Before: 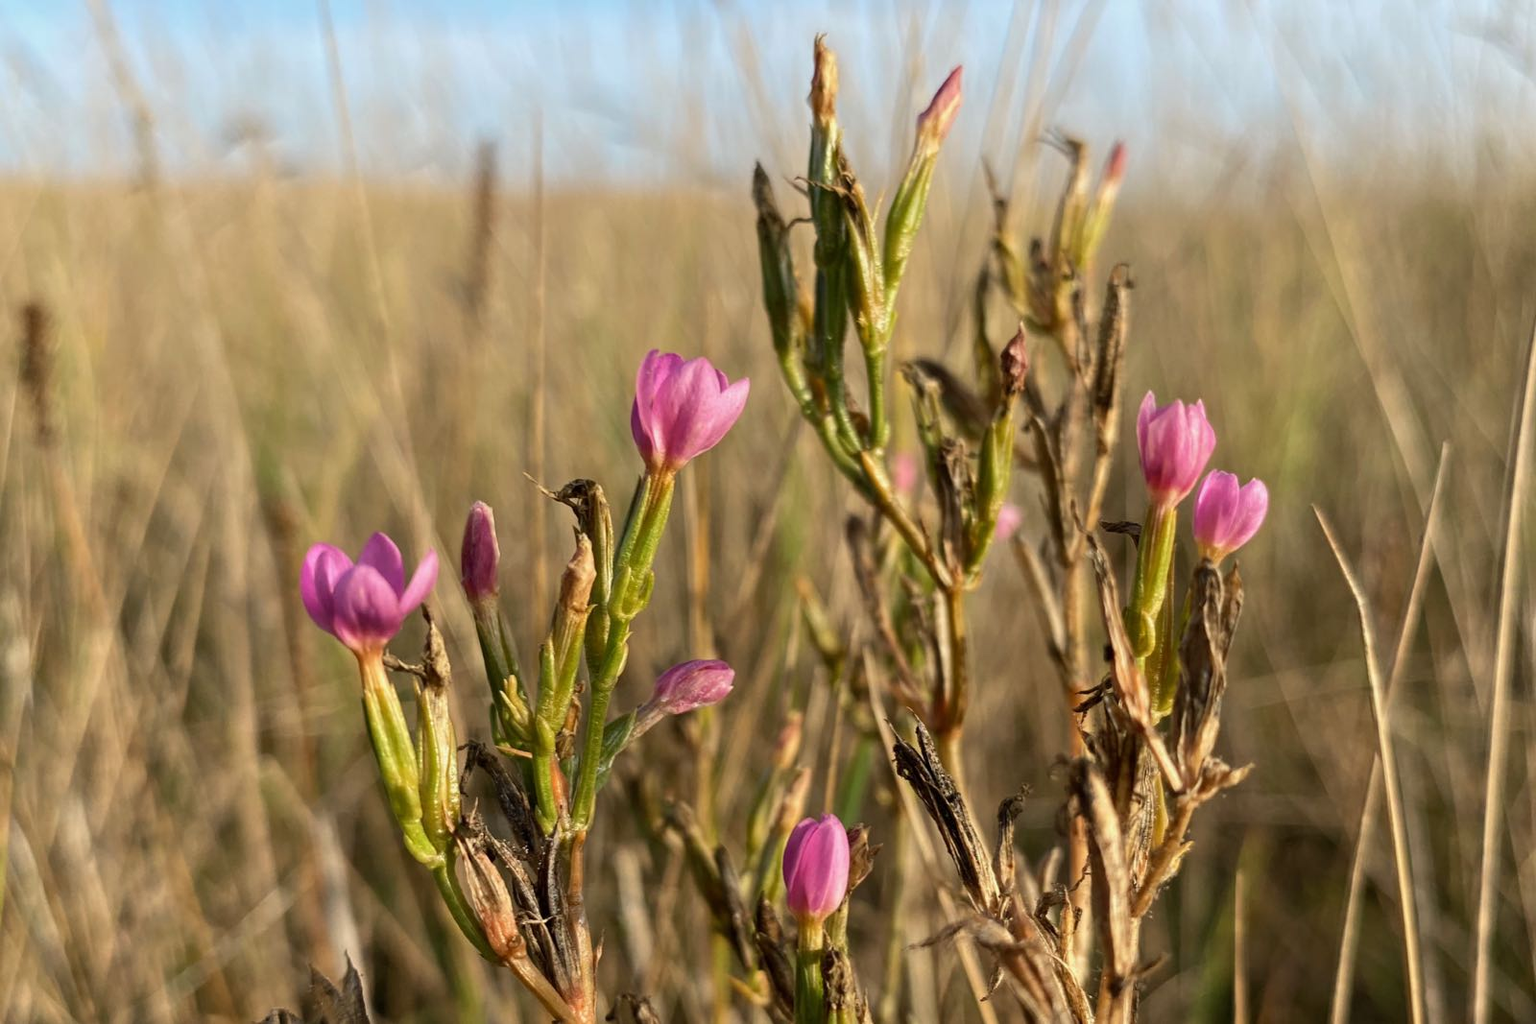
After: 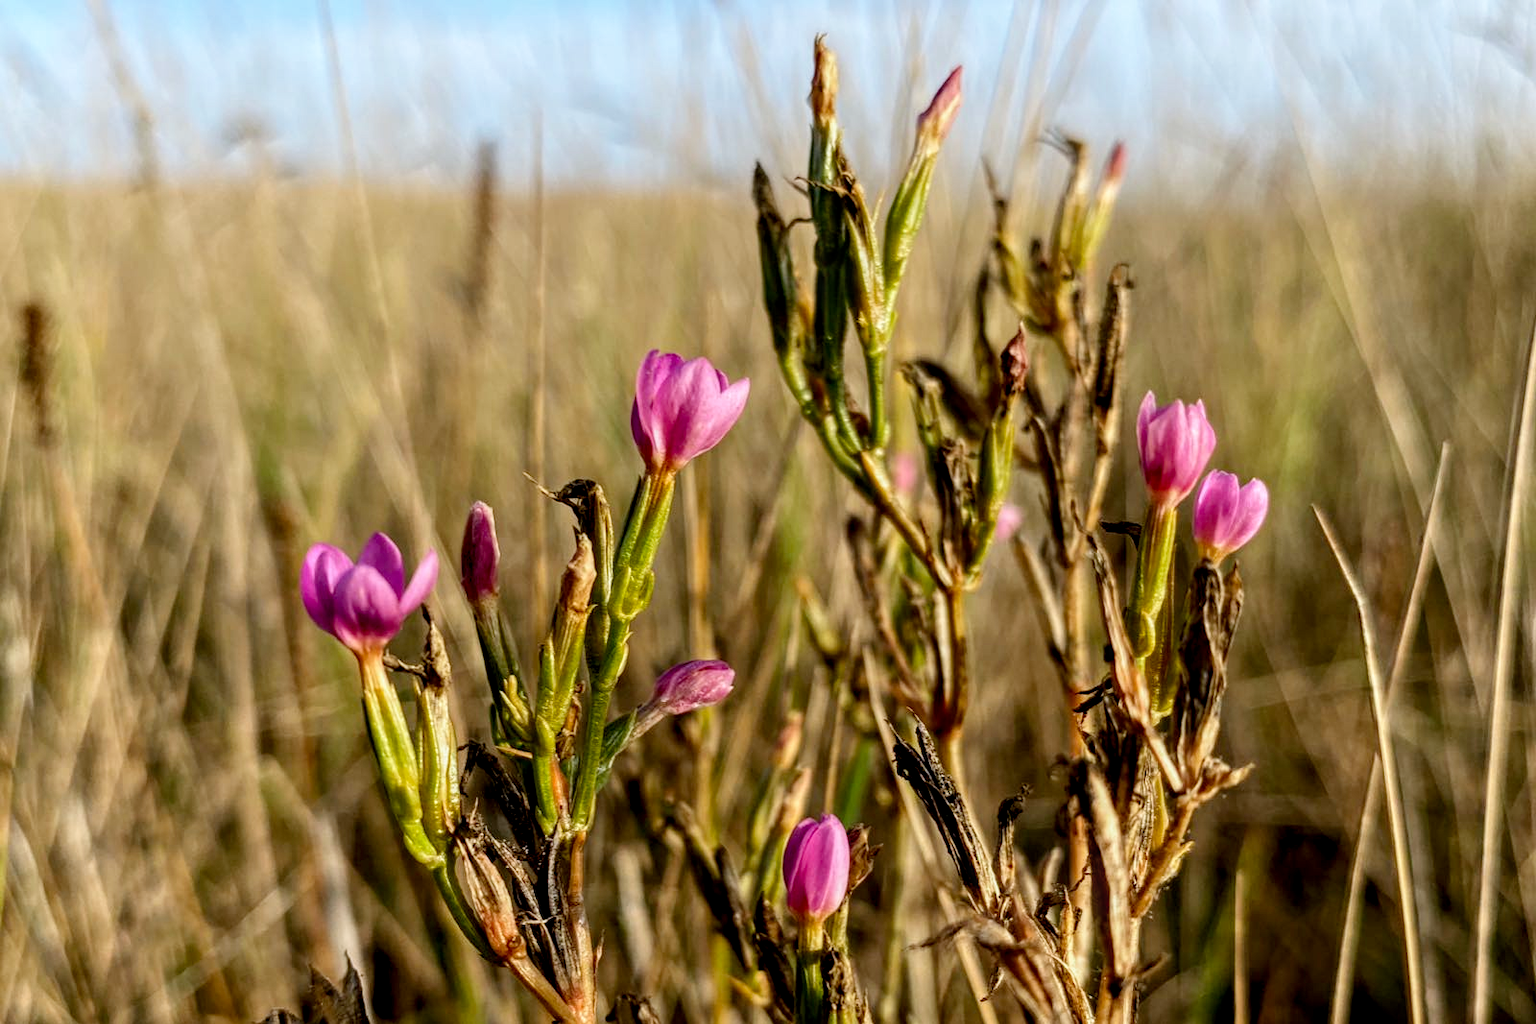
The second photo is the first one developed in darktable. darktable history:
filmic rgb: black relative exposure -6.3 EV, white relative exposure 2.8 EV, threshold 3 EV, target black luminance 0%, hardness 4.6, latitude 67.35%, contrast 1.292, shadows ↔ highlights balance -3.5%, preserve chrominance no, color science v4 (2020), contrast in shadows soft, enable highlight reconstruction true
white balance: red 0.976, blue 1.04
local contrast: on, module defaults
